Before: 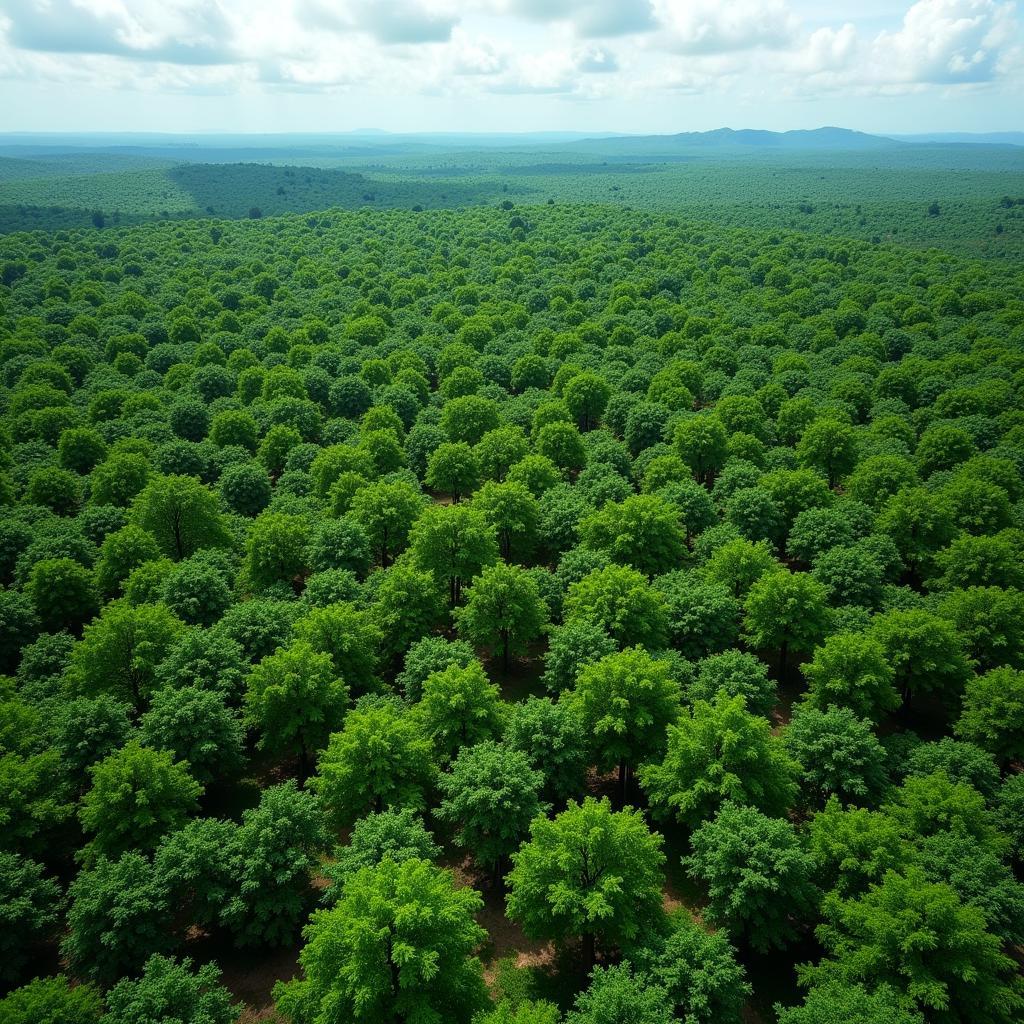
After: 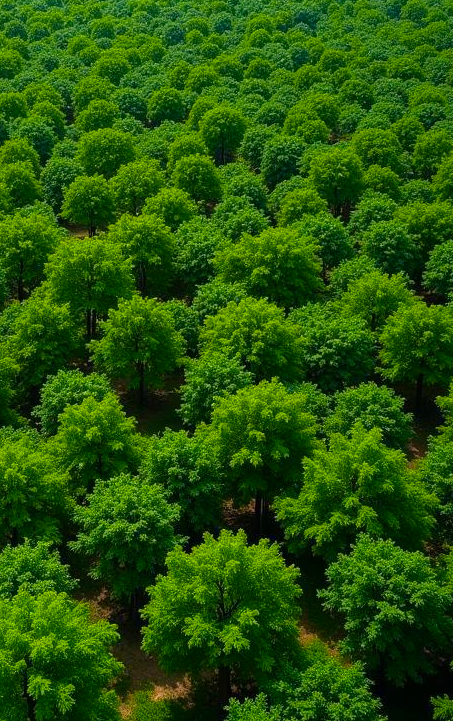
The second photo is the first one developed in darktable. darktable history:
color balance rgb: highlights gain › chroma 1.631%, highlights gain › hue 55.82°, linear chroma grading › global chroma 32.985%, perceptual saturation grading › global saturation 0.766%
crop: left 35.642%, top 26.102%, right 20.045%, bottom 3.454%
